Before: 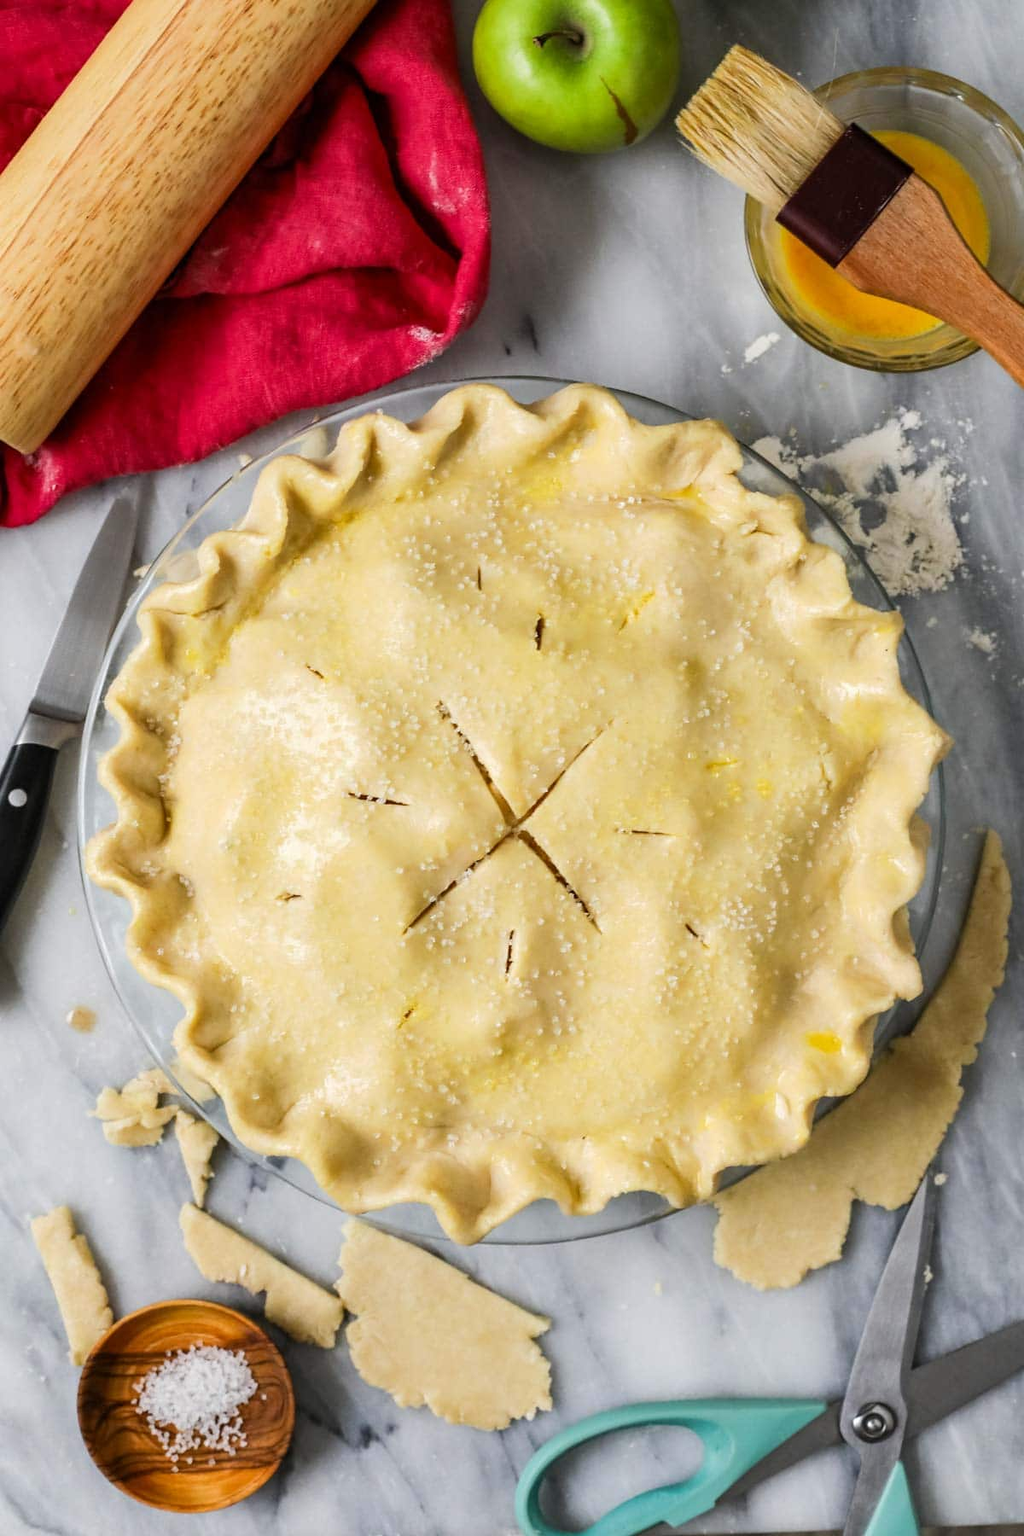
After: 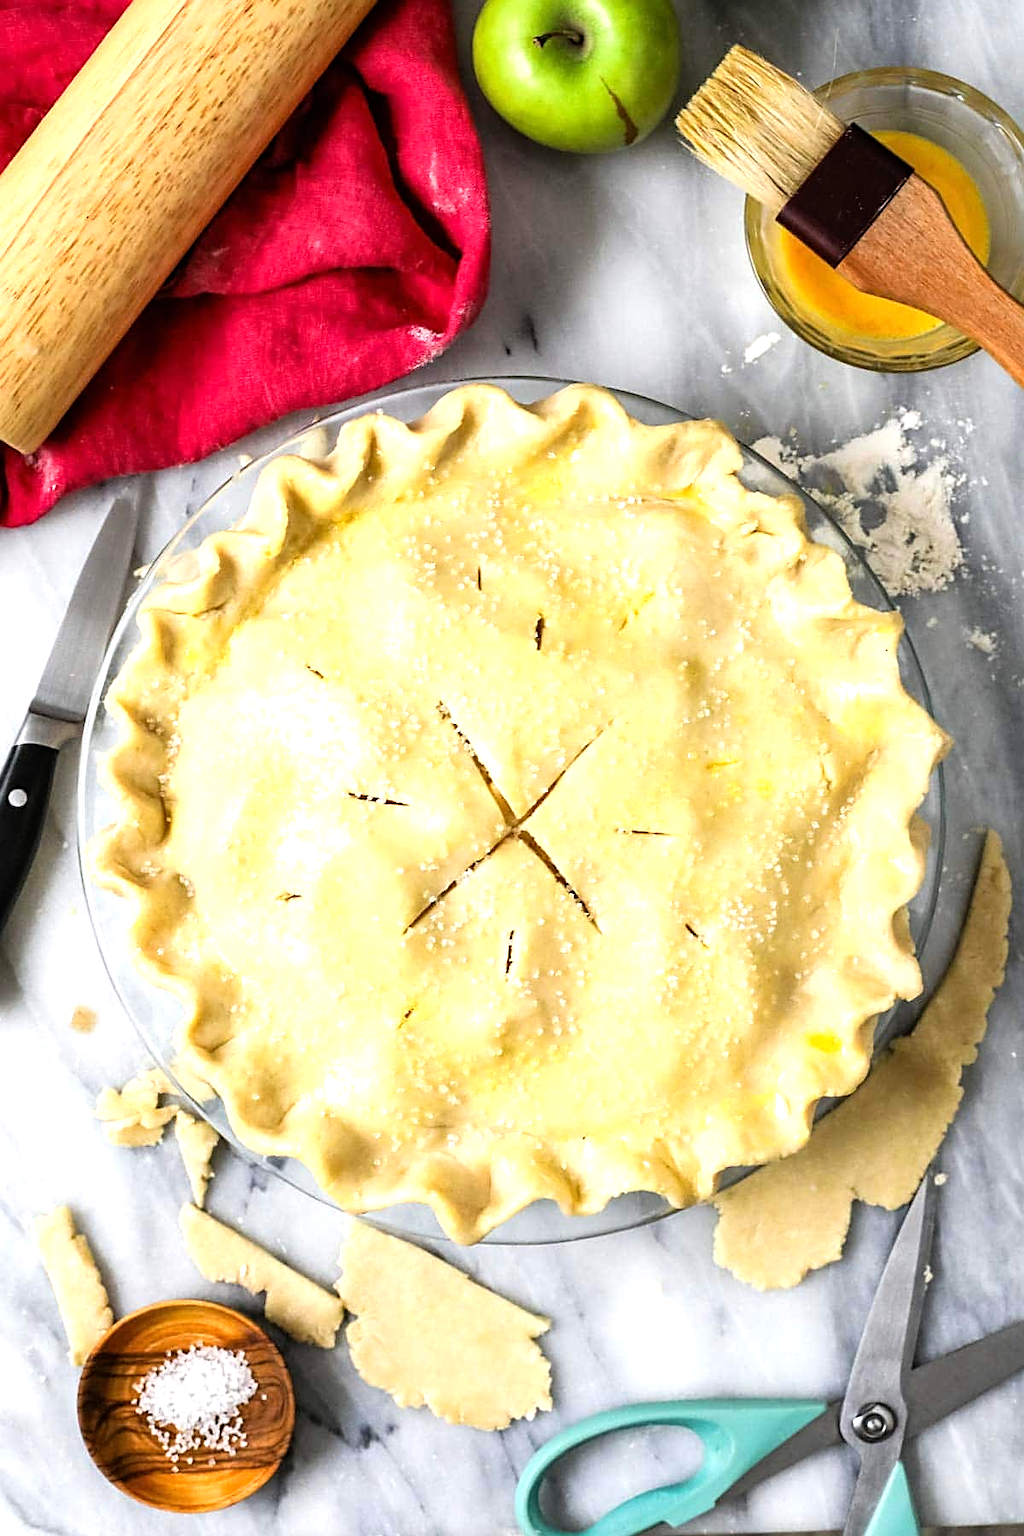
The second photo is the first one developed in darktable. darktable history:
tone equalizer: -8 EV -0.767 EV, -7 EV -0.692 EV, -6 EV -0.636 EV, -5 EV -0.398 EV, -3 EV 0.379 EV, -2 EV 0.6 EV, -1 EV 0.693 EV, +0 EV 0.759 EV
sharpen: on, module defaults
